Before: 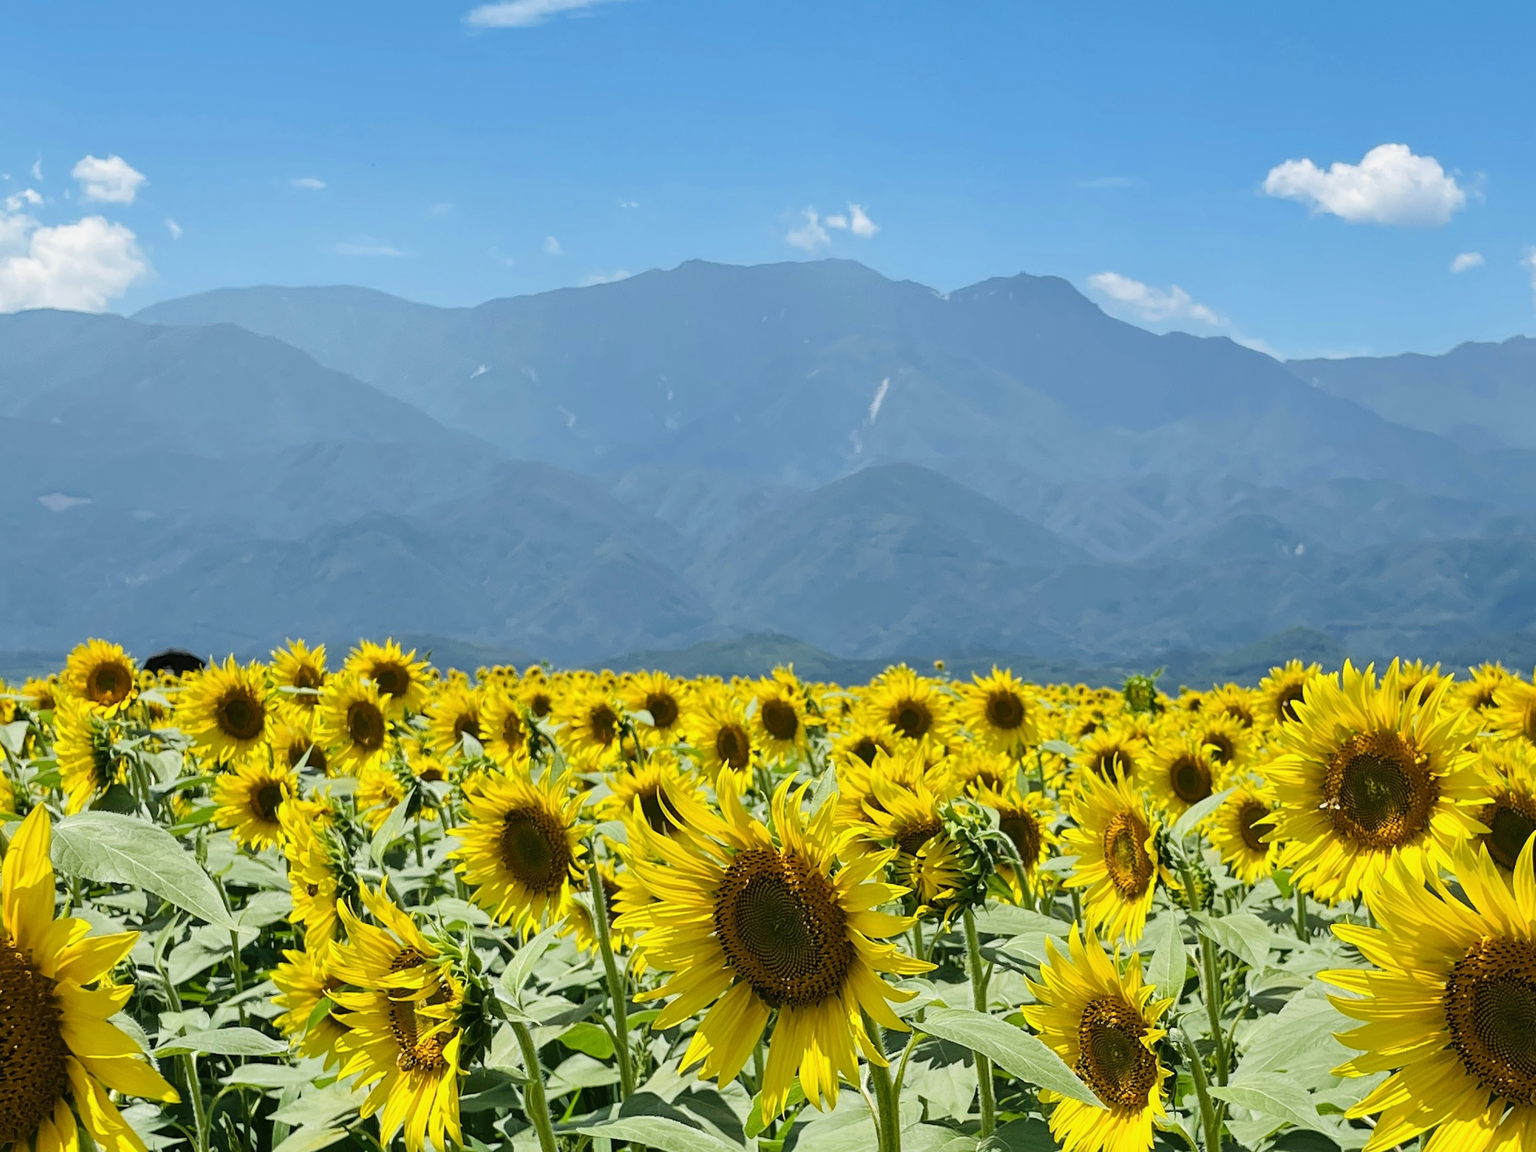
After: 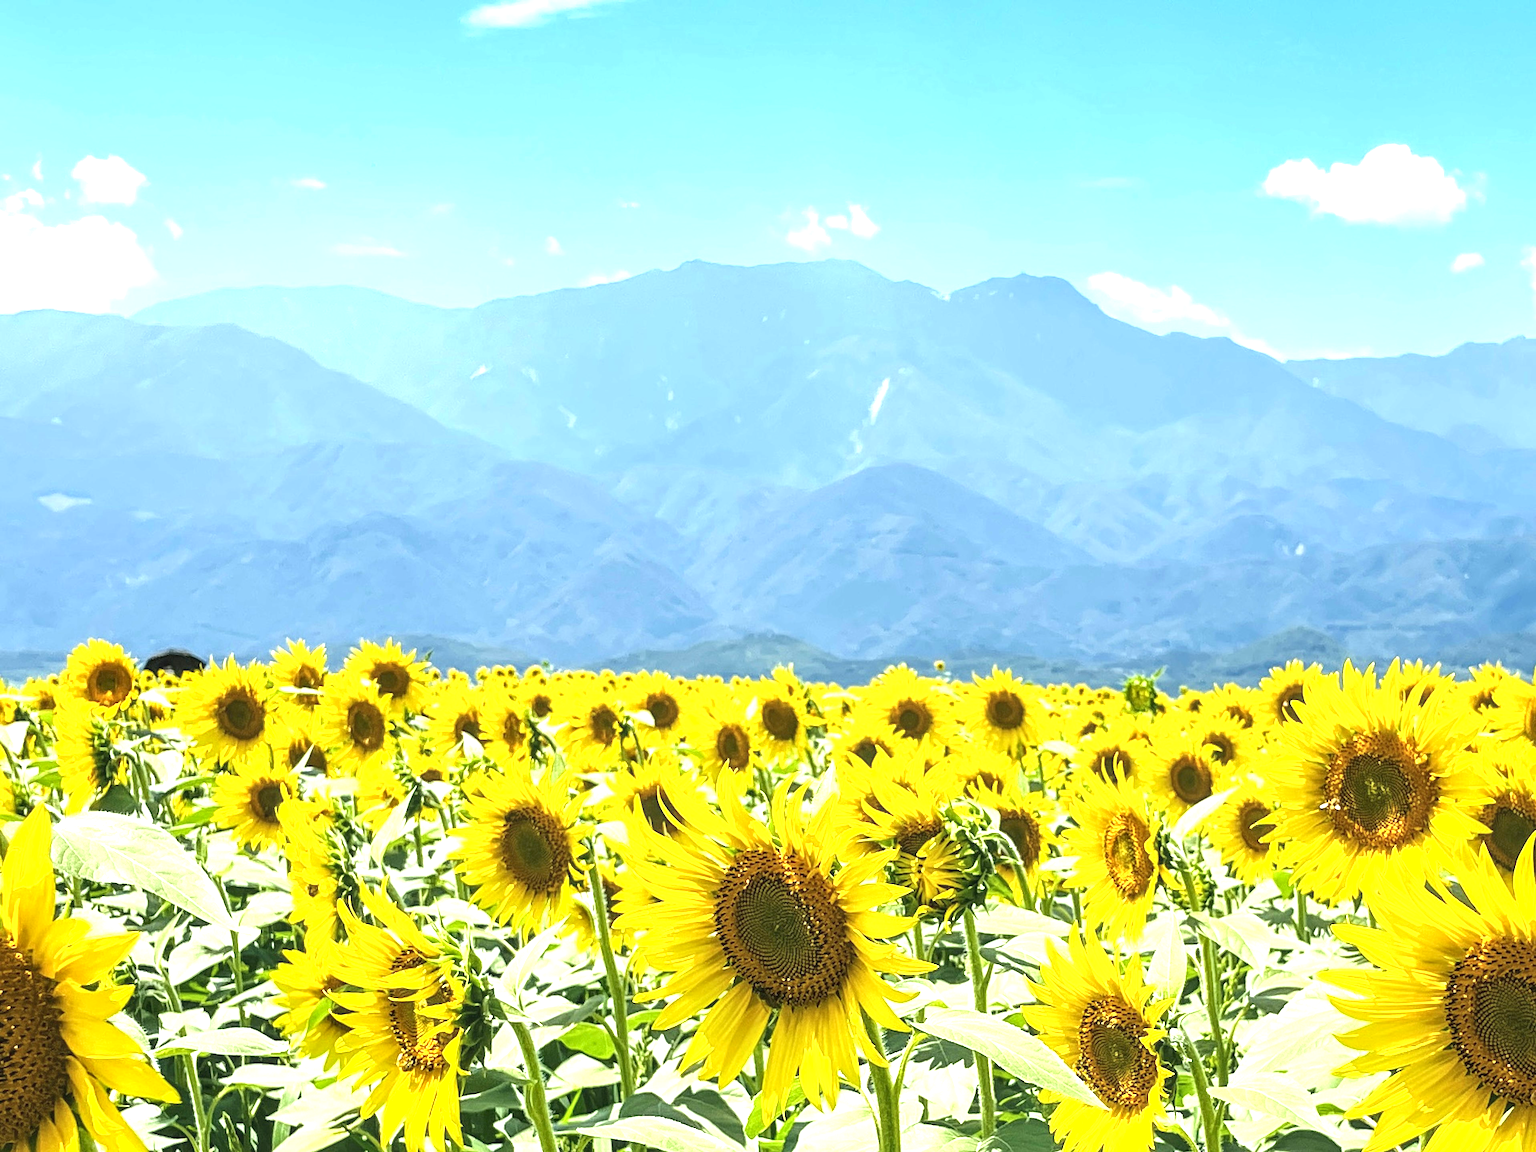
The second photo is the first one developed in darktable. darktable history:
local contrast: on, module defaults
exposure: black level correction 0, exposure 1.379 EV, compensate exposure bias true, compensate highlight preservation false
